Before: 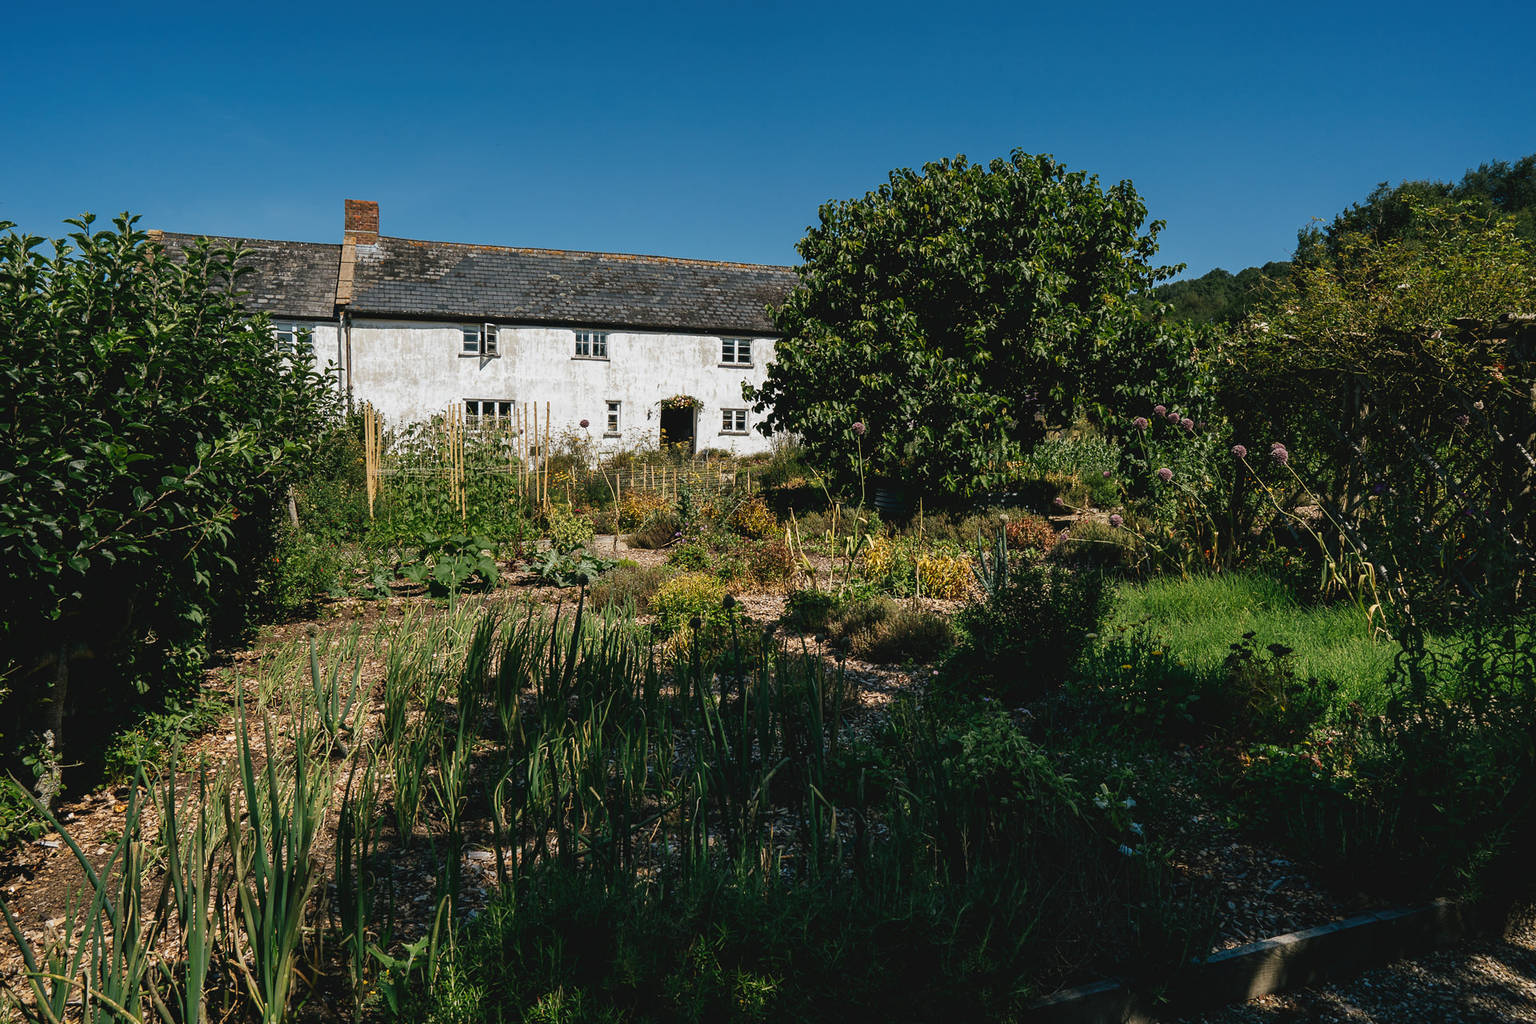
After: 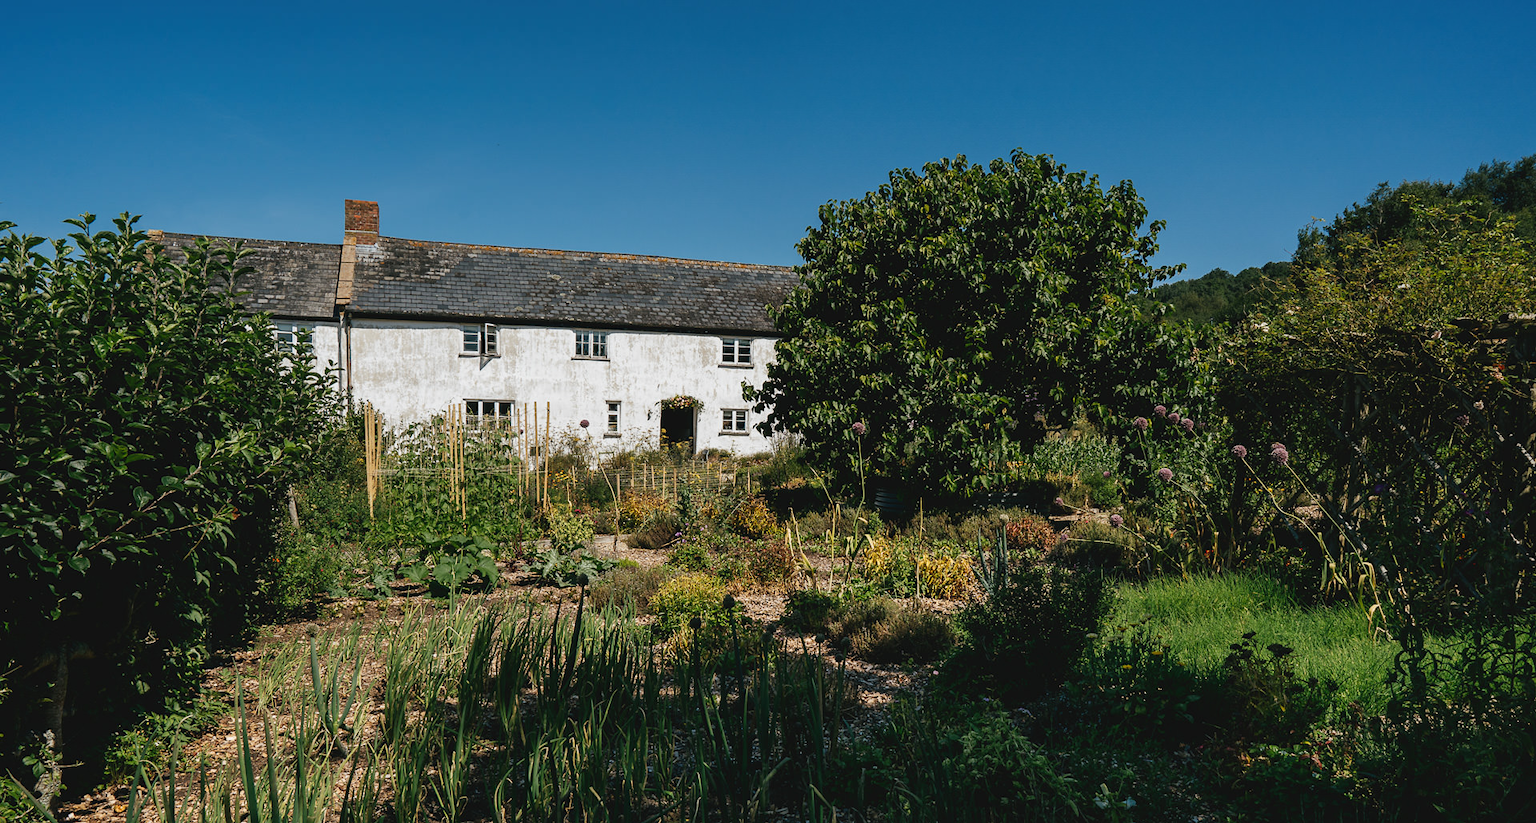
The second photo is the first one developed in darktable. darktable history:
crop: bottom 19.576%
